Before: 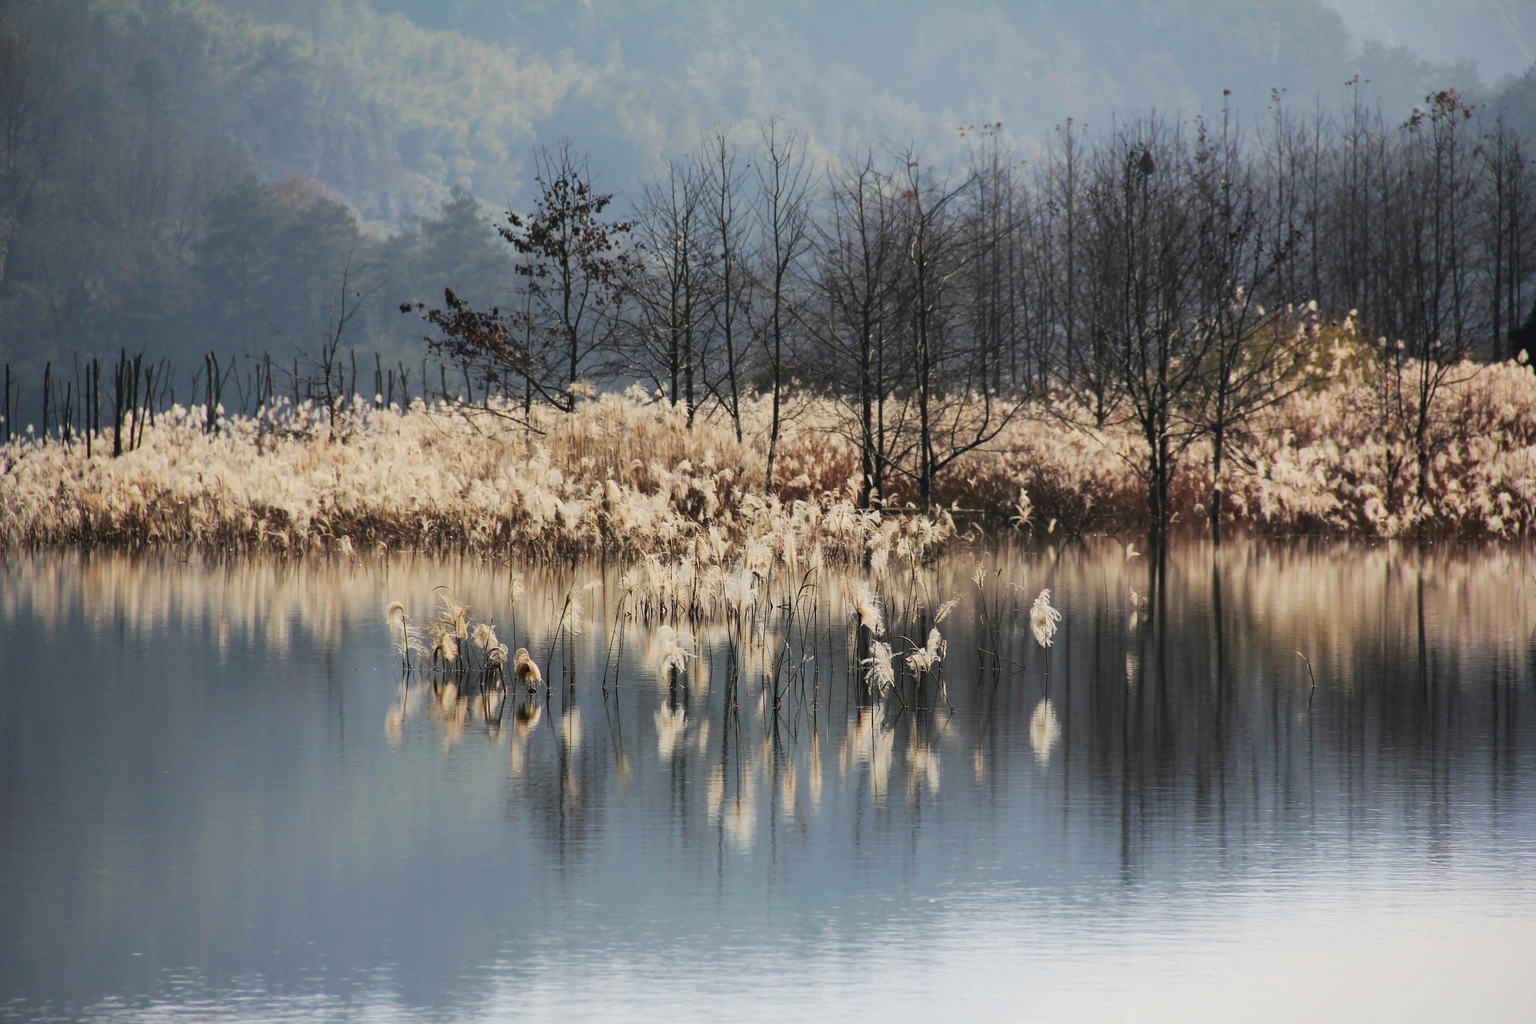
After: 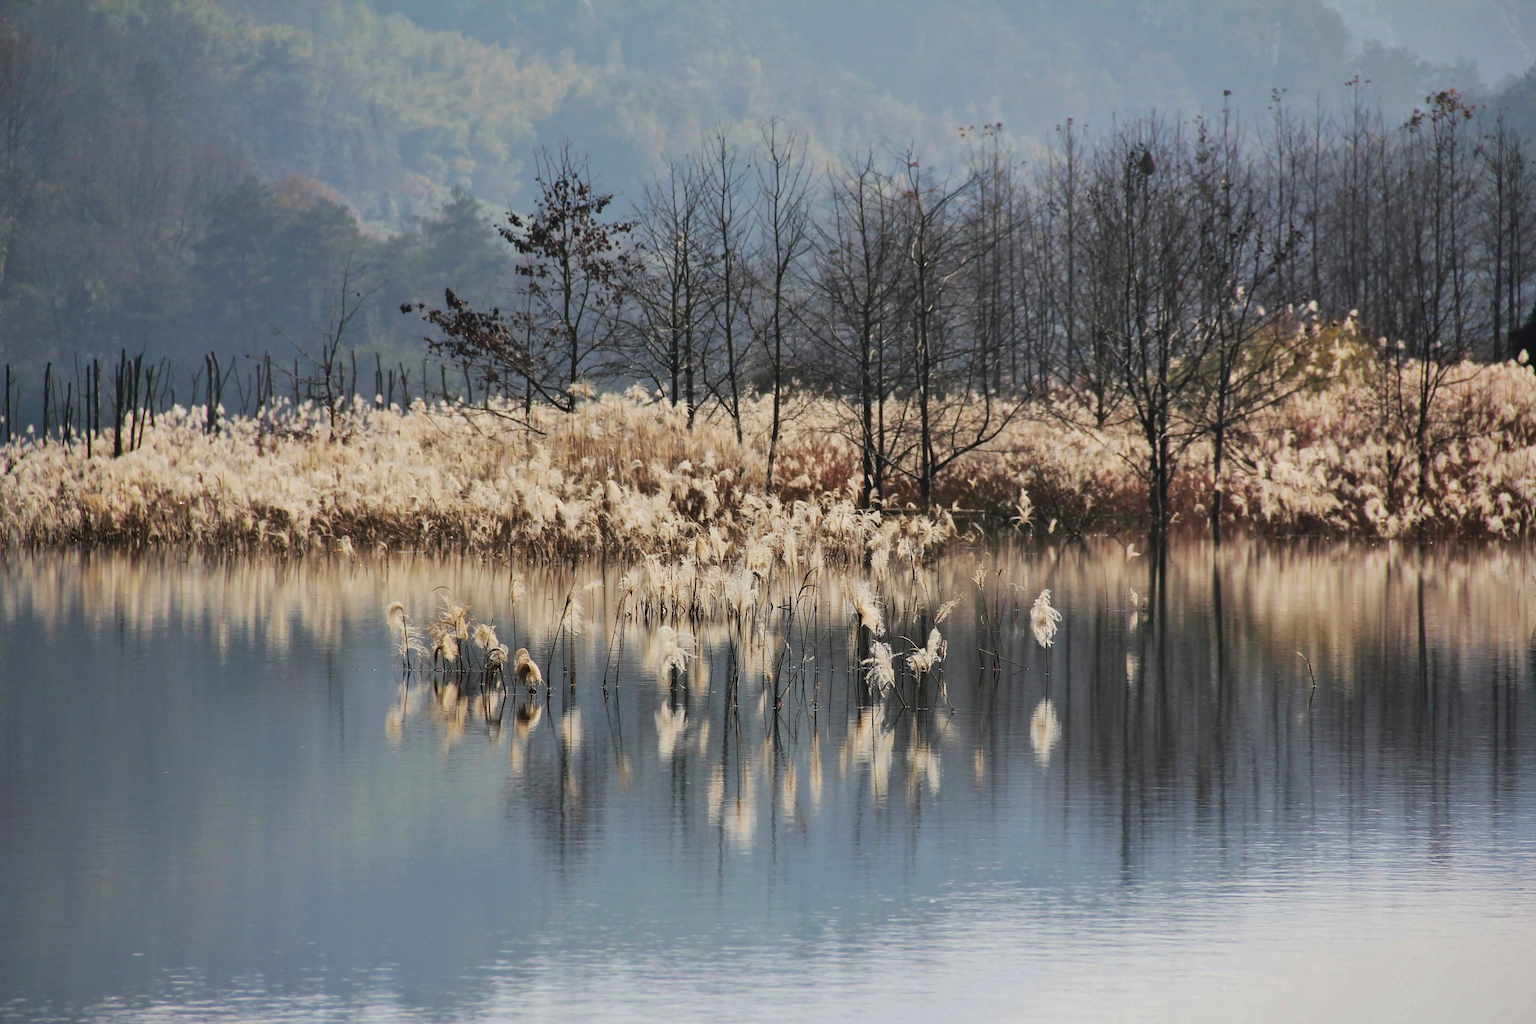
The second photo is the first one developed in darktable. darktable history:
shadows and highlights: soften with gaussian
color correction: highlights a* 0.069, highlights b* -0.748
